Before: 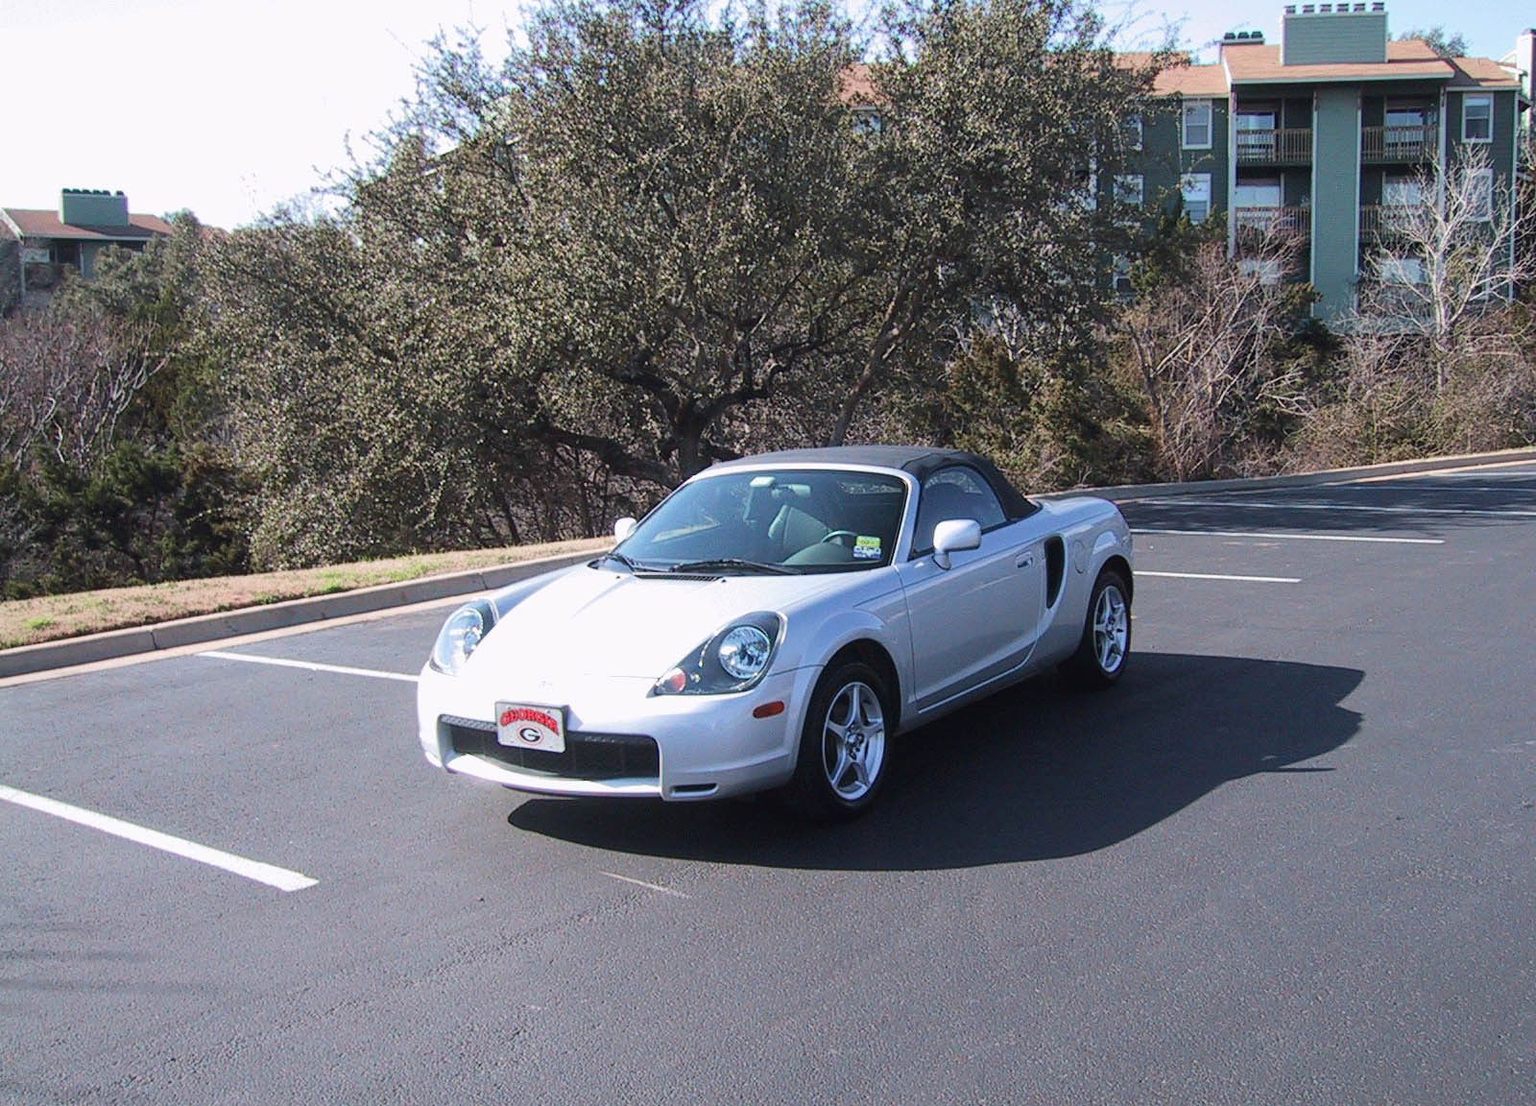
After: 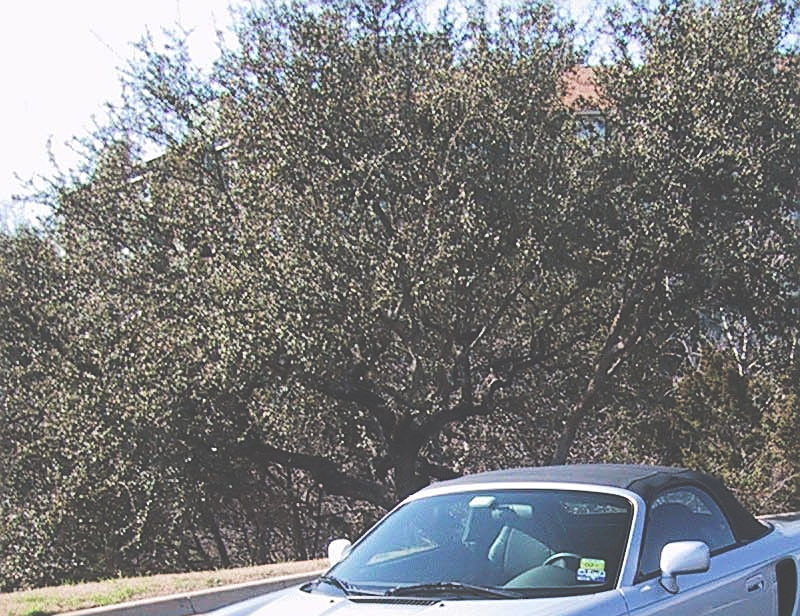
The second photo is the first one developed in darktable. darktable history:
tone curve: curves: ch0 [(0, 0) (0.003, 0.012) (0.011, 0.015) (0.025, 0.02) (0.044, 0.032) (0.069, 0.044) (0.1, 0.063) (0.136, 0.085) (0.177, 0.121) (0.224, 0.159) (0.277, 0.207) (0.335, 0.261) (0.399, 0.328) (0.468, 0.41) (0.543, 0.506) (0.623, 0.609) (0.709, 0.719) (0.801, 0.82) (0.898, 0.907) (1, 1)], preserve colors none
sharpen: on, module defaults
exposure: black level correction -0.087, compensate highlight preservation false
crop: left 19.556%, right 30.401%, bottom 46.458%
